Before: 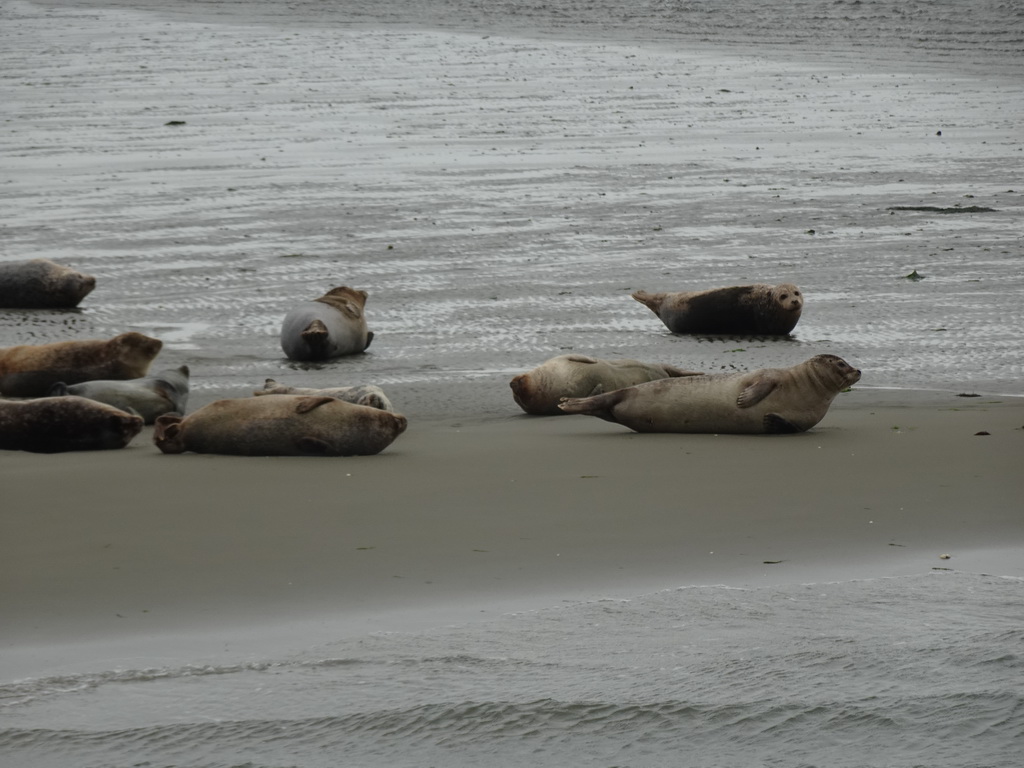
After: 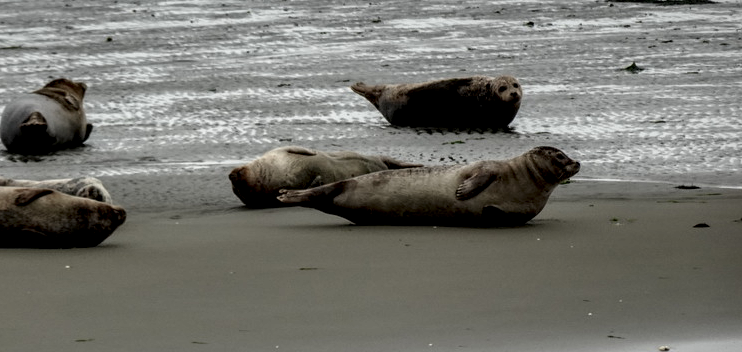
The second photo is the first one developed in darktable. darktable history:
local contrast: highlights 22%, detail 195%
crop and rotate: left 27.535%, top 27.149%, bottom 26.993%
shadows and highlights: radius 134.71, soften with gaussian
